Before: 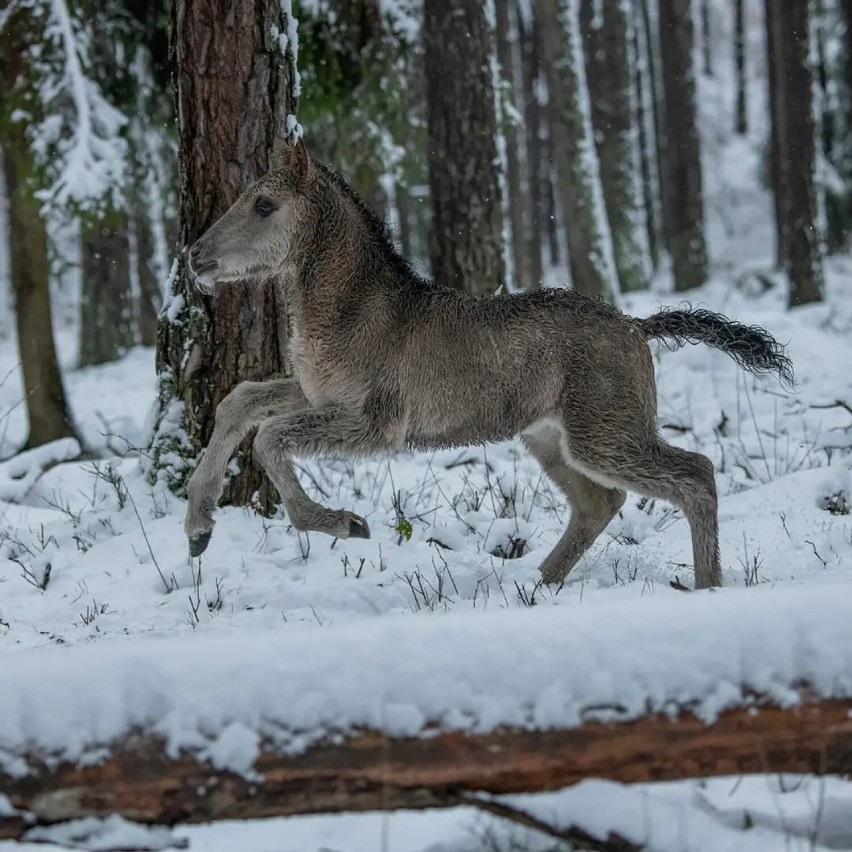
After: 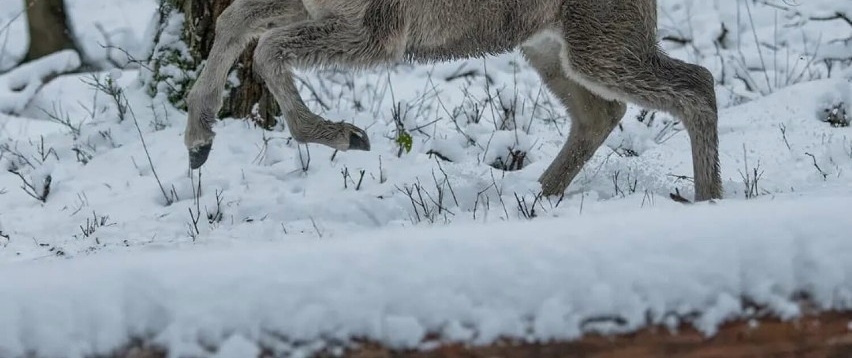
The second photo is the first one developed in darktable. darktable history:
crop: top 45.589%, bottom 12.296%
contrast brightness saturation: contrast 0.014, saturation -0.046
